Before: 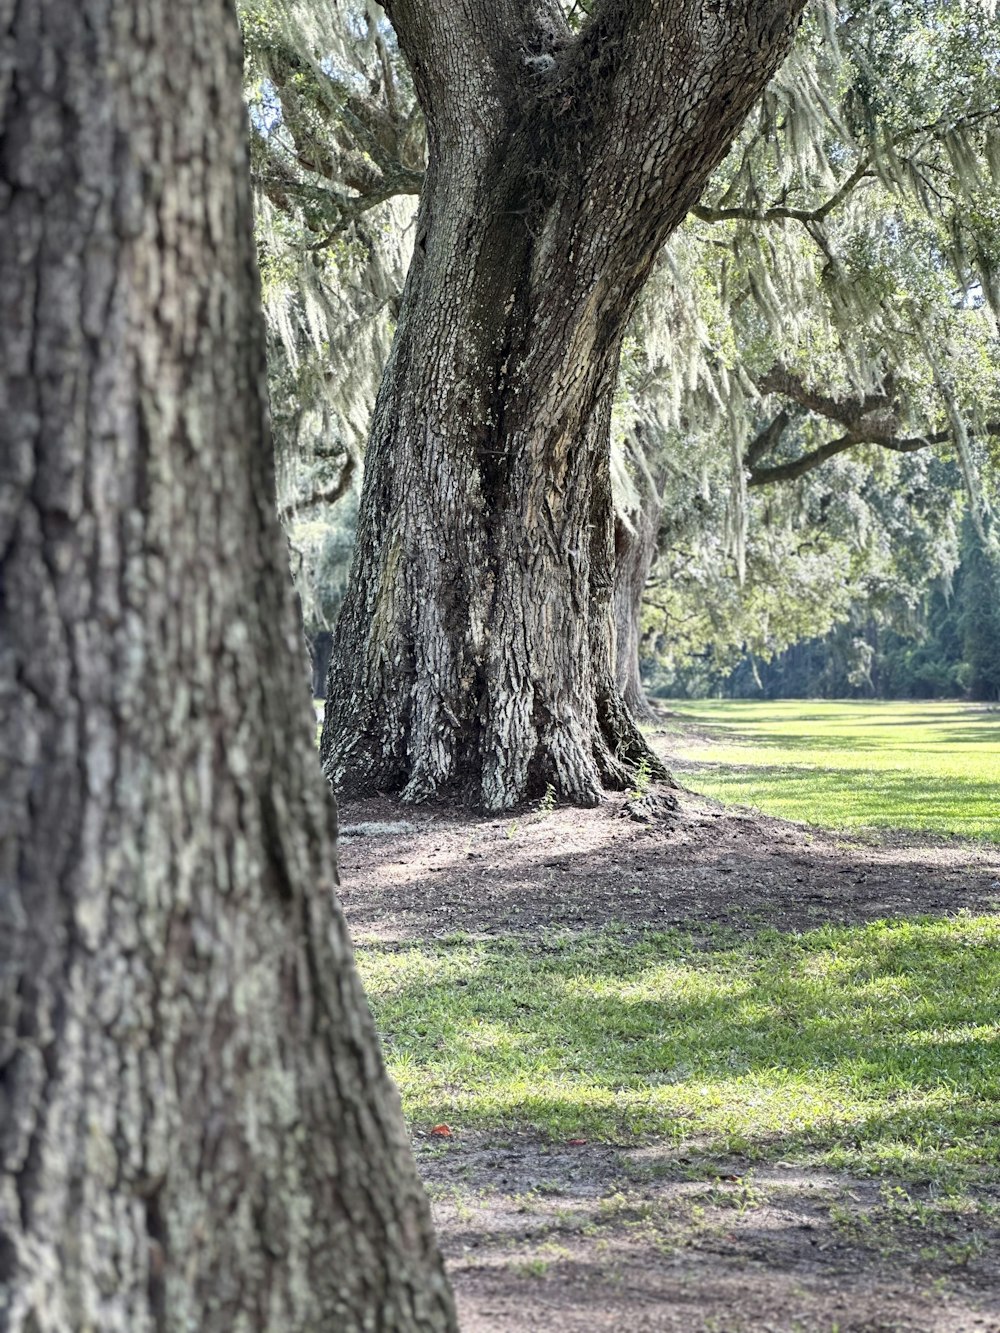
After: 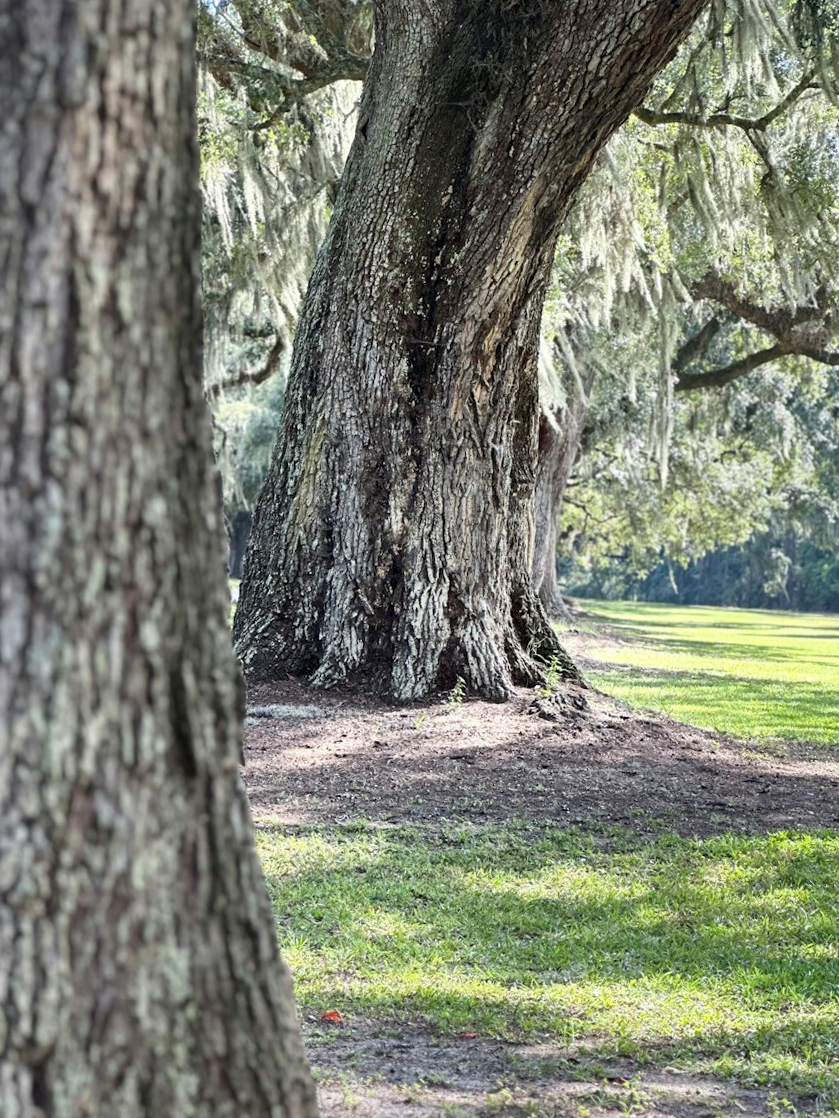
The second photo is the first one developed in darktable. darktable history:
crop and rotate: angle -3.27°, left 5.211%, top 5.211%, right 4.607%, bottom 4.607%
